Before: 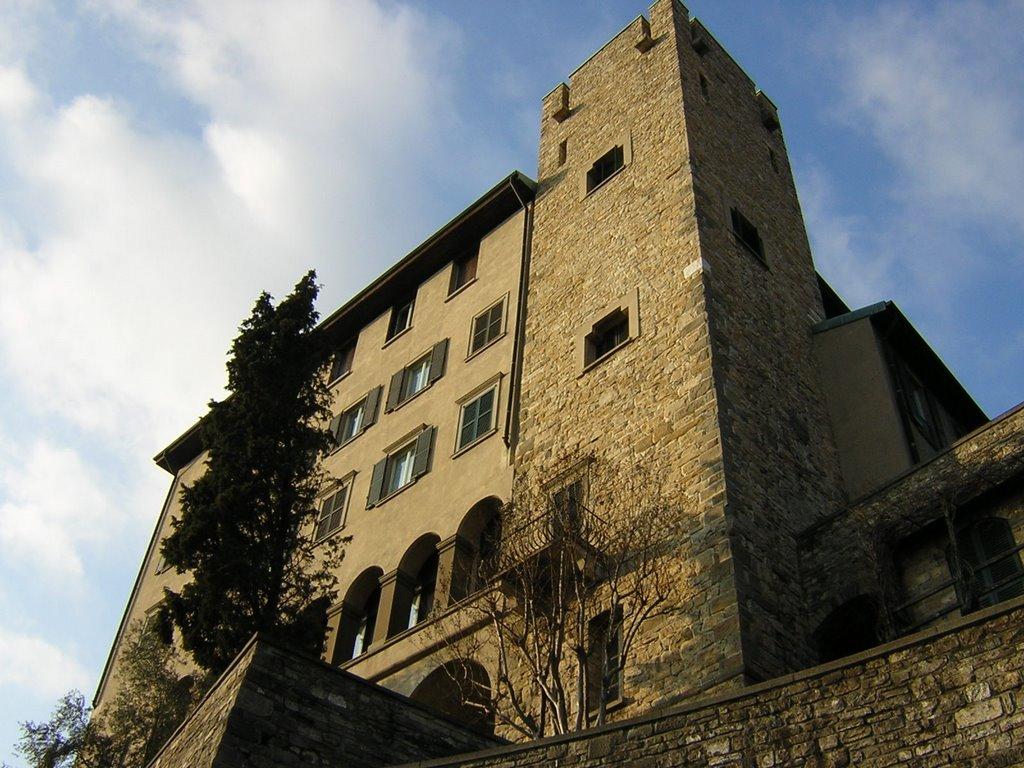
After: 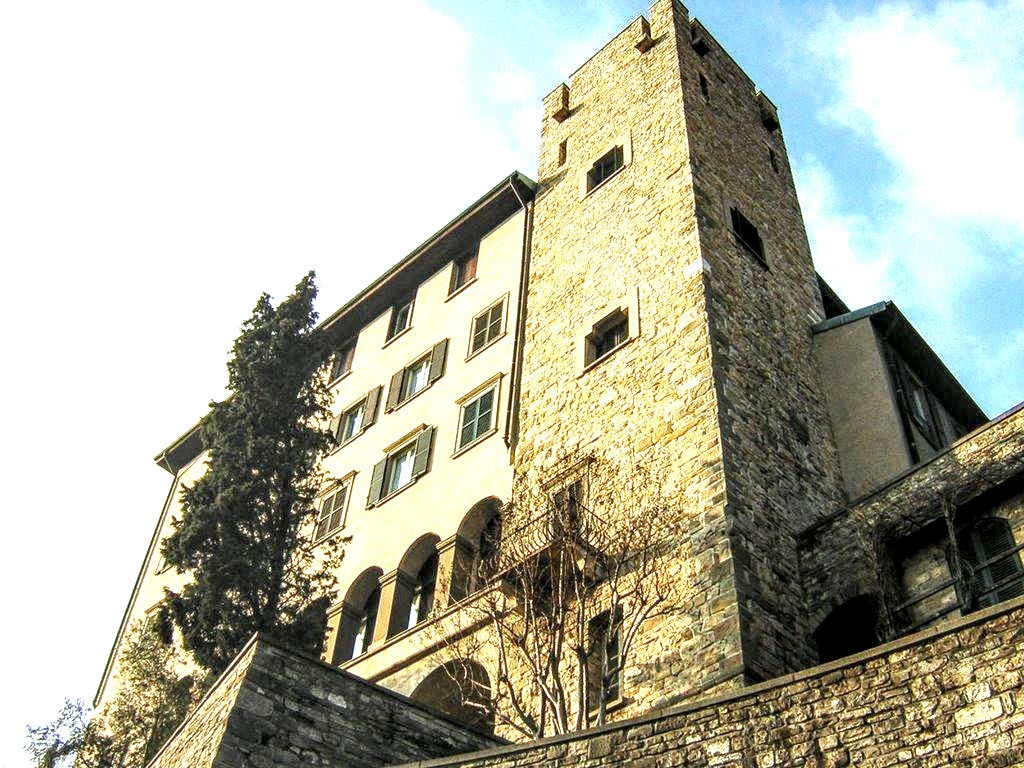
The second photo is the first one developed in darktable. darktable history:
exposure: black level correction 0, exposure 1.98 EV, compensate highlight preservation false
color correction: highlights a* -0.246, highlights b* -0.124
local contrast: highlights 19%, detail 185%
